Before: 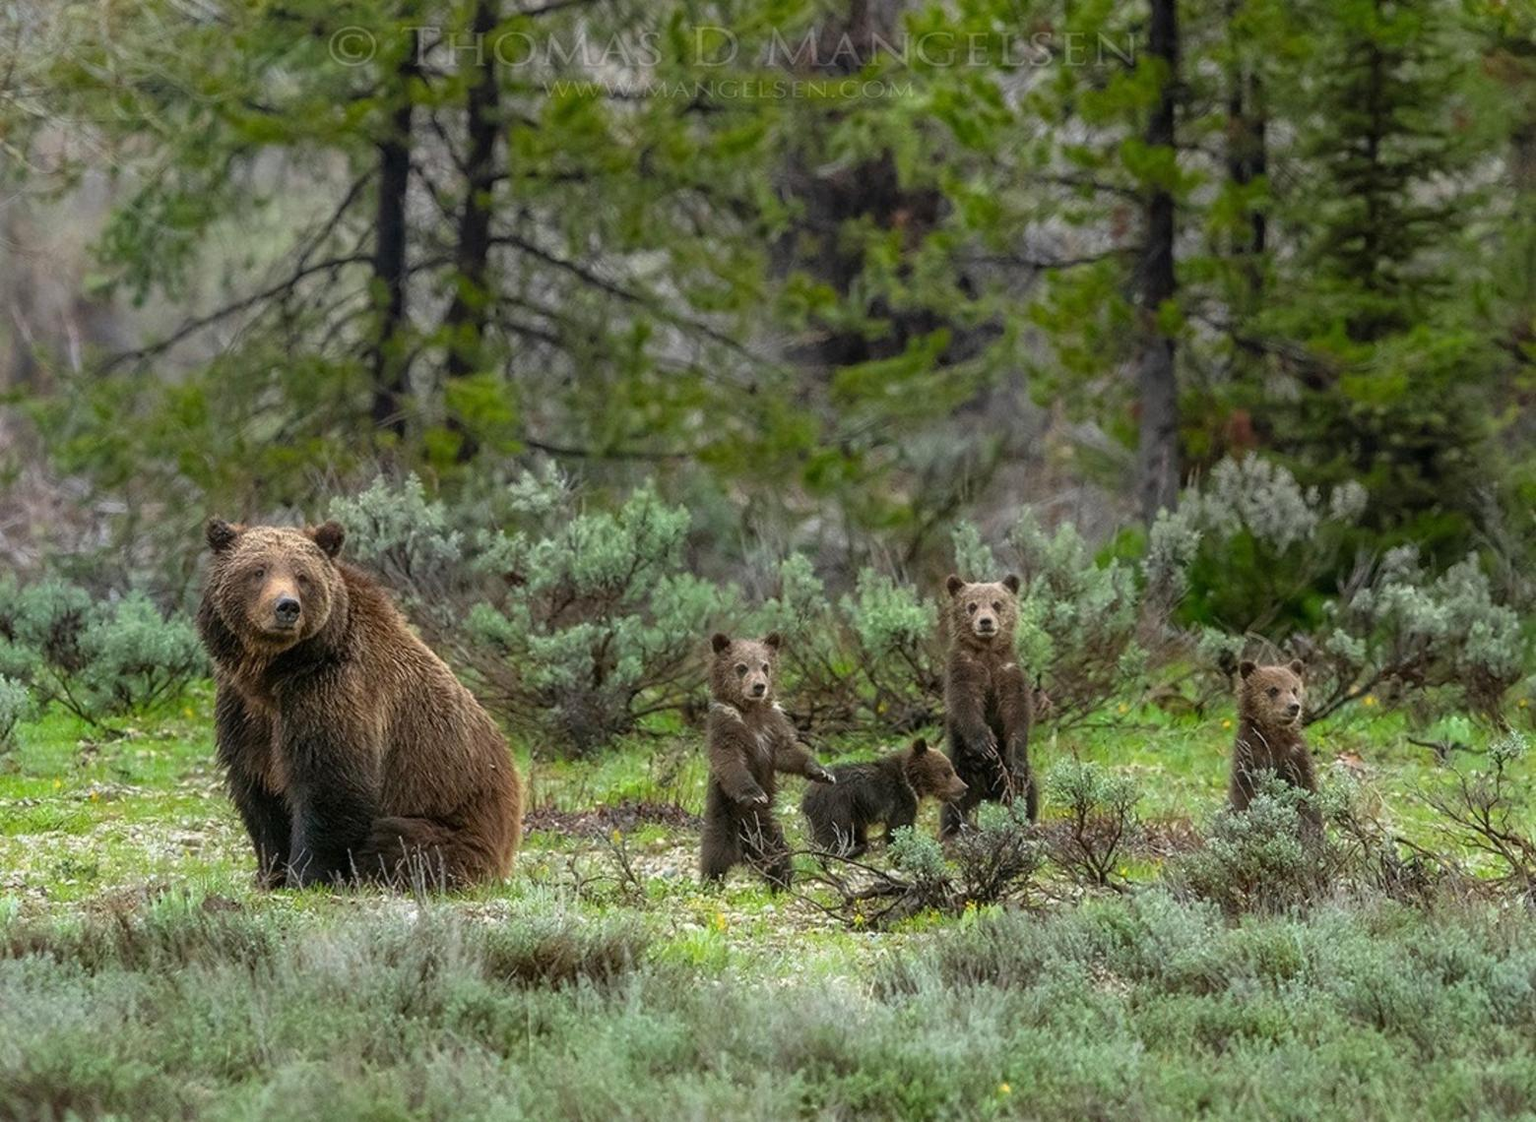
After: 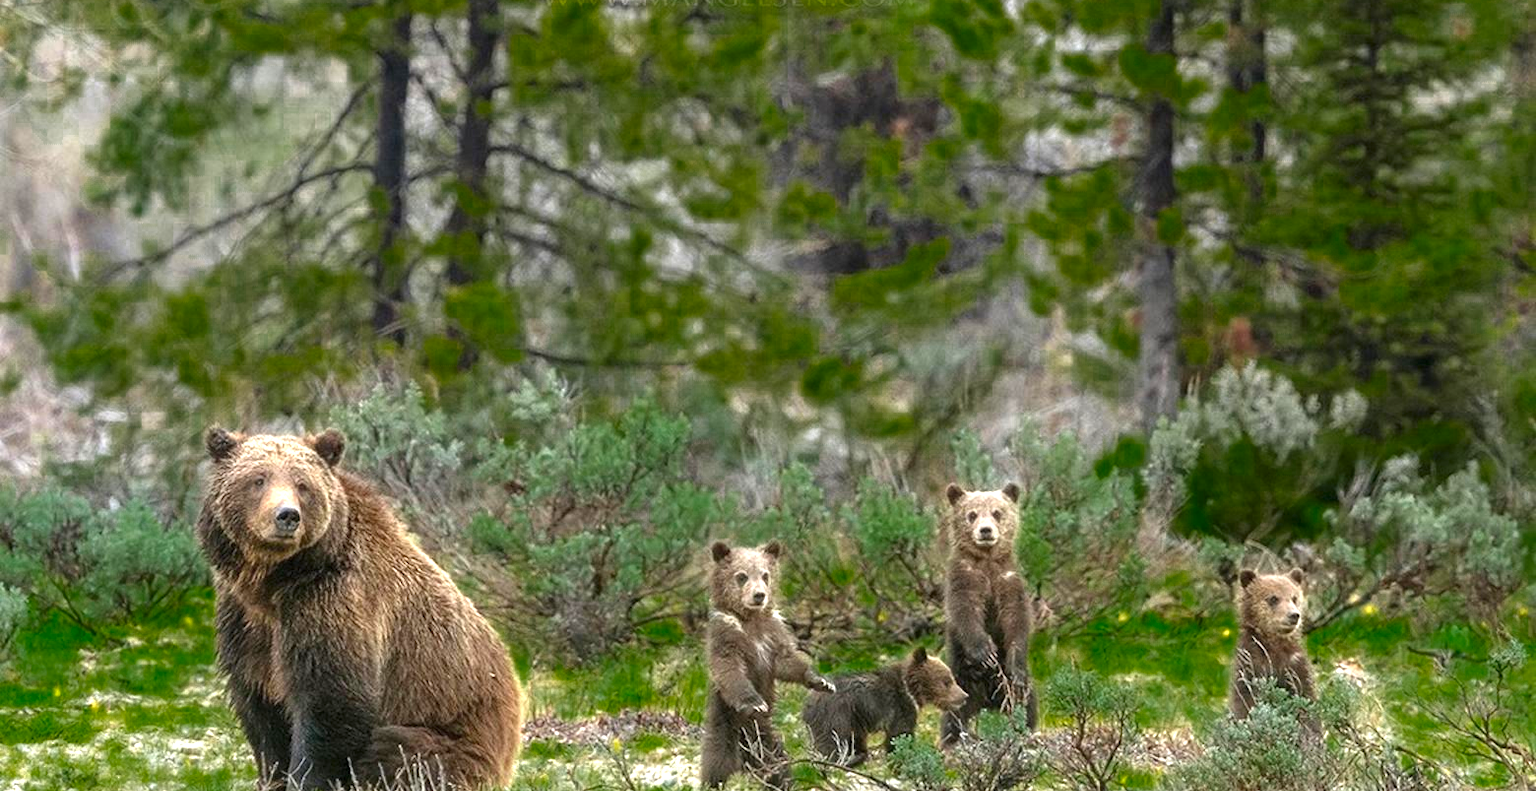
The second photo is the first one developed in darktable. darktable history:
crop and rotate: top 8.2%, bottom 21.224%
color zones: curves: ch0 [(0.25, 0.5) (0.347, 0.092) (0.75, 0.5)]; ch1 [(0.25, 0.5) (0.33, 0.51) (0.75, 0.5)]
exposure: black level correction 0, exposure 1.199 EV, compensate highlight preservation false
